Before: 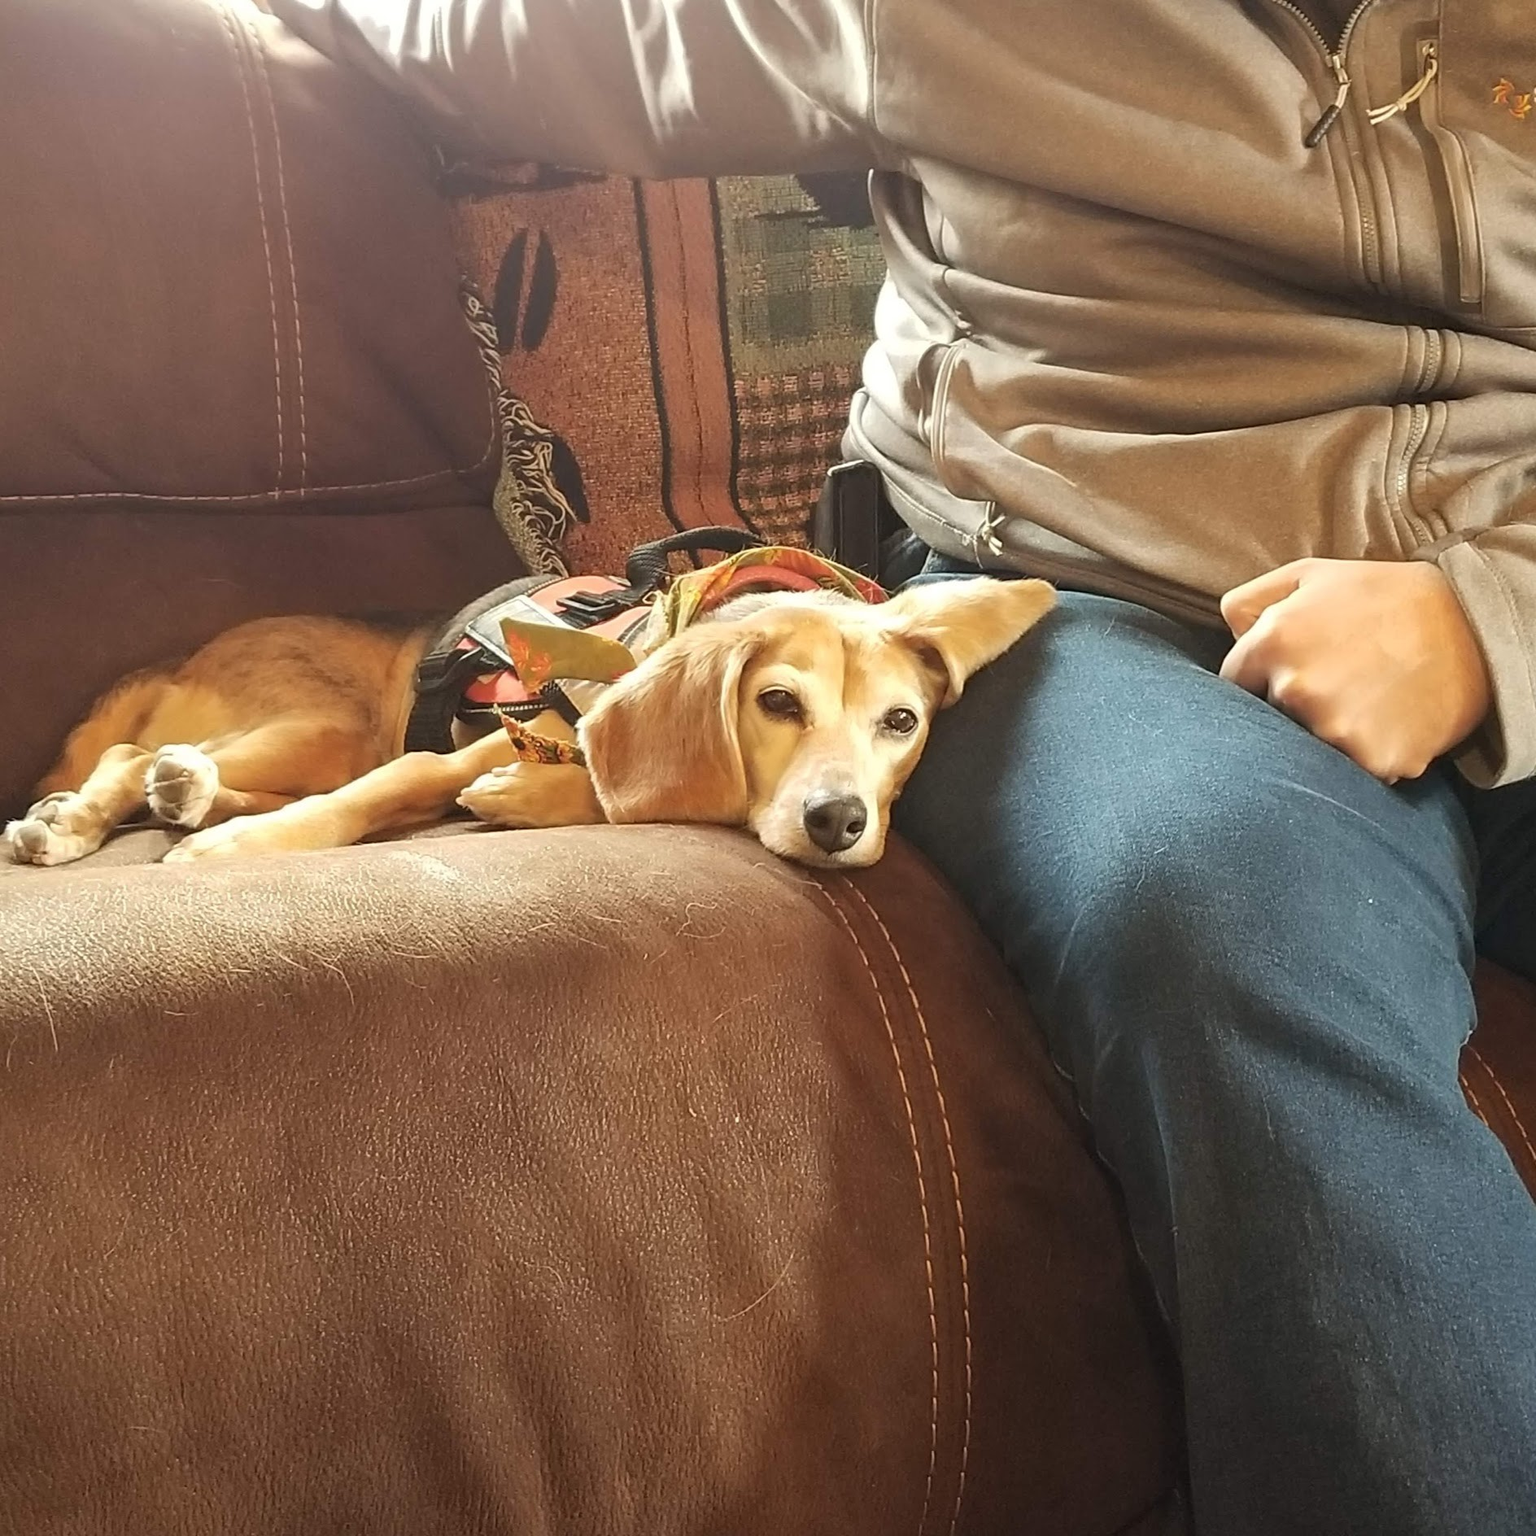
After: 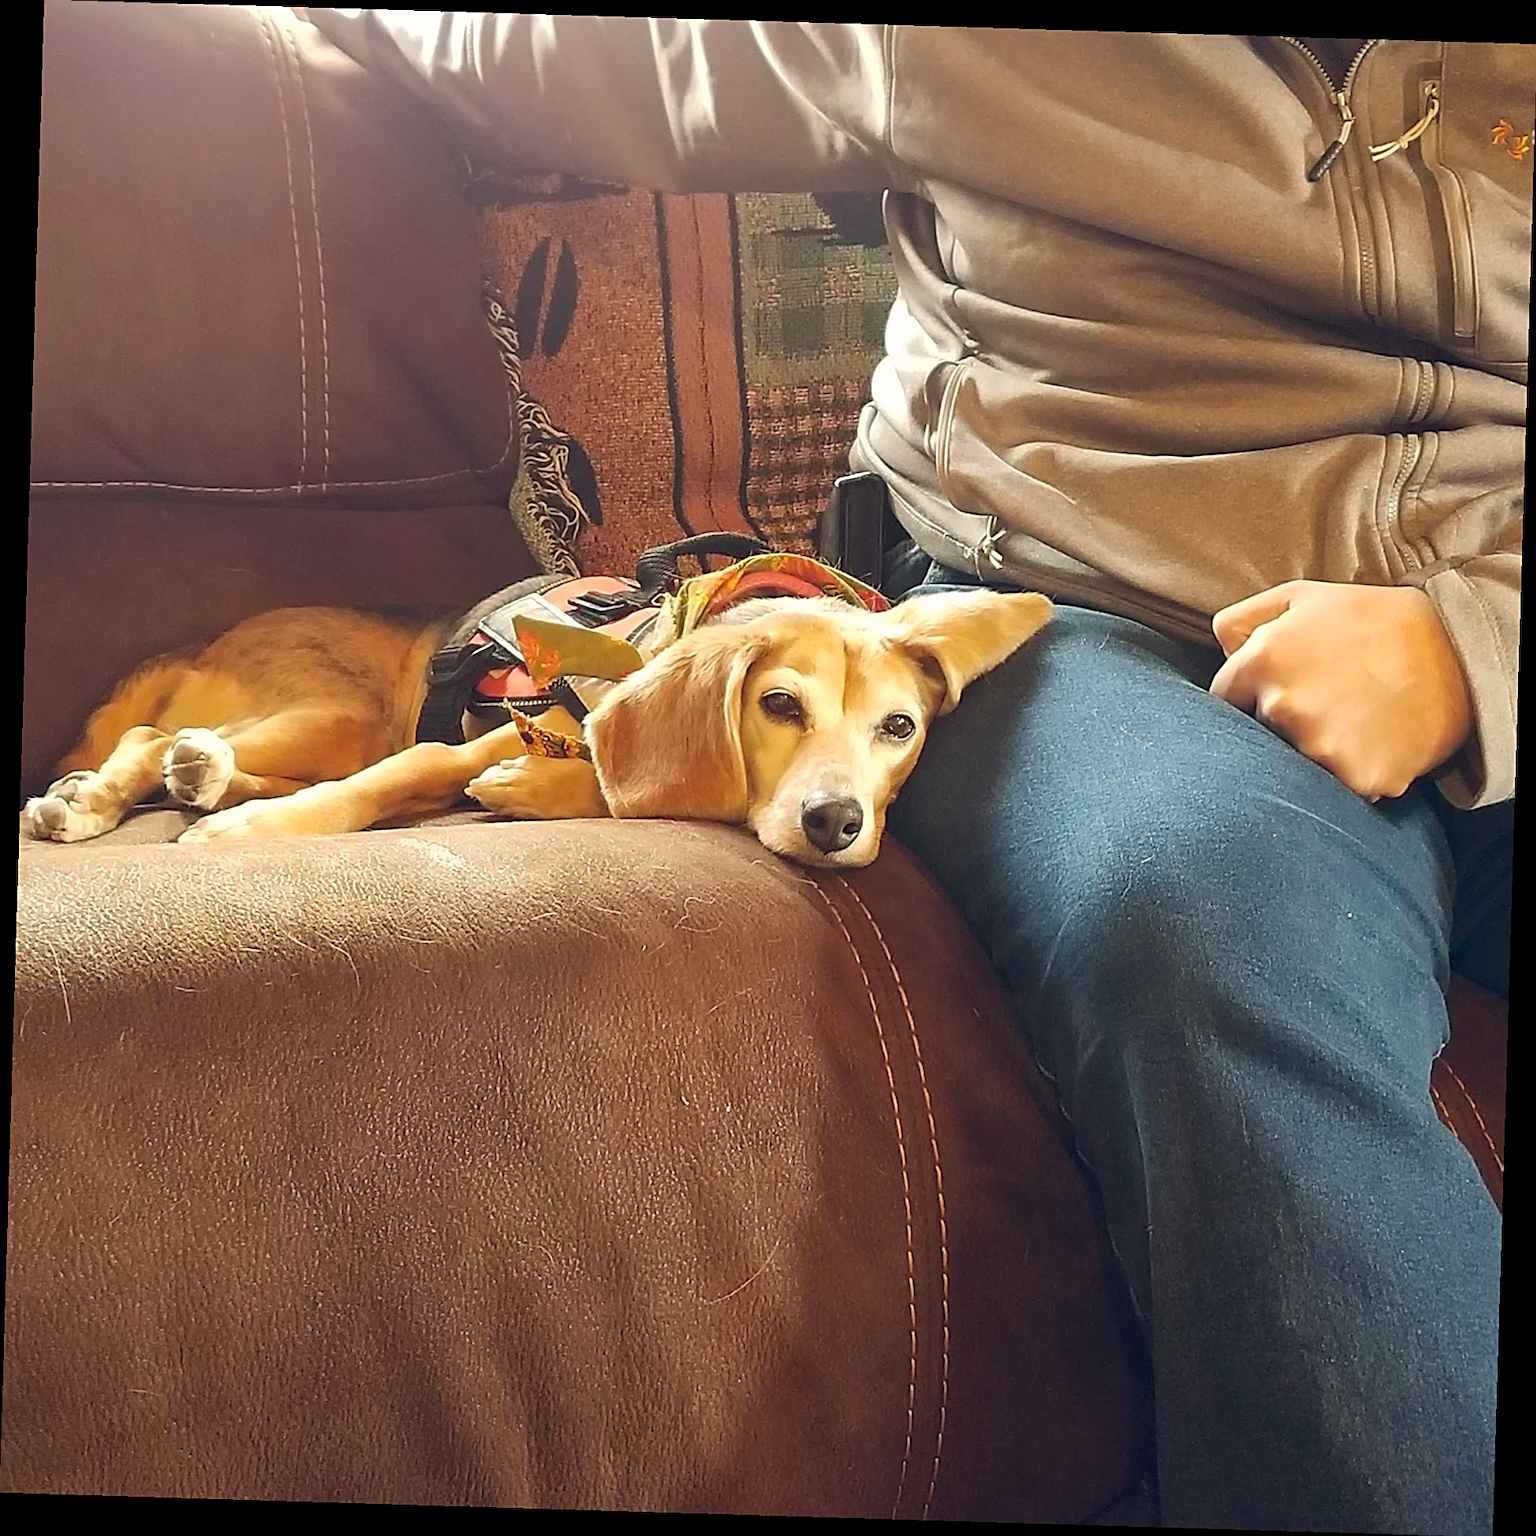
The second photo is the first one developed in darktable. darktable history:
color balance rgb: shadows lift › hue 87.51°, highlights gain › chroma 0.68%, highlights gain › hue 55.1°, global offset › chroma 0.13%, global offset › hue 253.66°, linear chroma grading › global chroma 0.5%, perceptual saturation grading › global saturation 16.38%
rotate and perspective: rotation 1.72°, automatic cropping off
sharpen: amount 0.55
